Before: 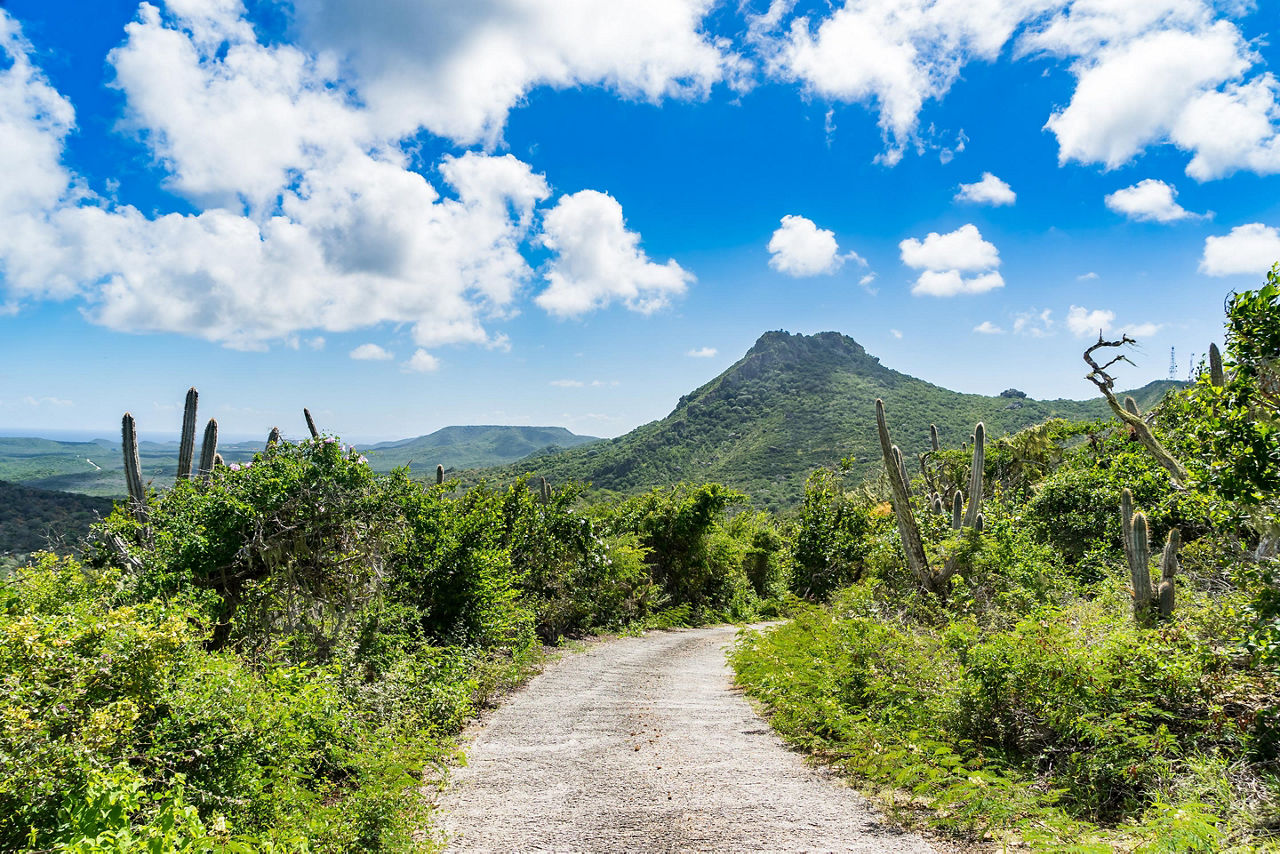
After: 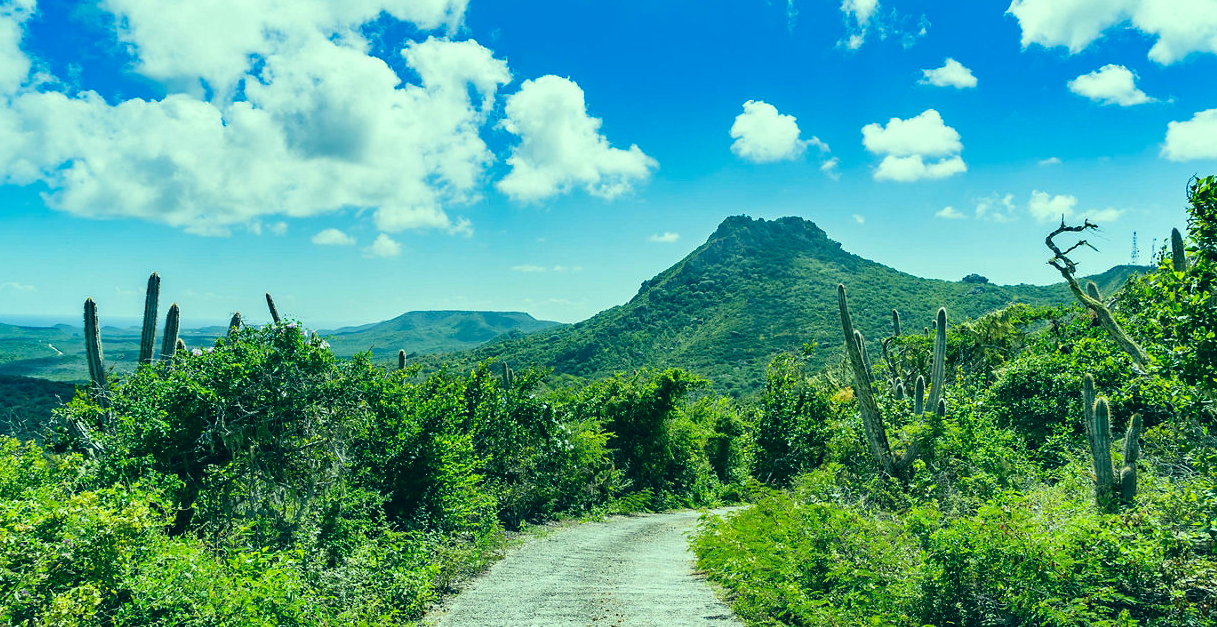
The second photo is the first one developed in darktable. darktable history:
crop and rotate: left 2.975%, top 13.641%, right 1.907%, bottom 12.861%
color correction: highlights a* -19.79, highlights b* 9.8, shadows a* -20.35, shadows b* -11.52
